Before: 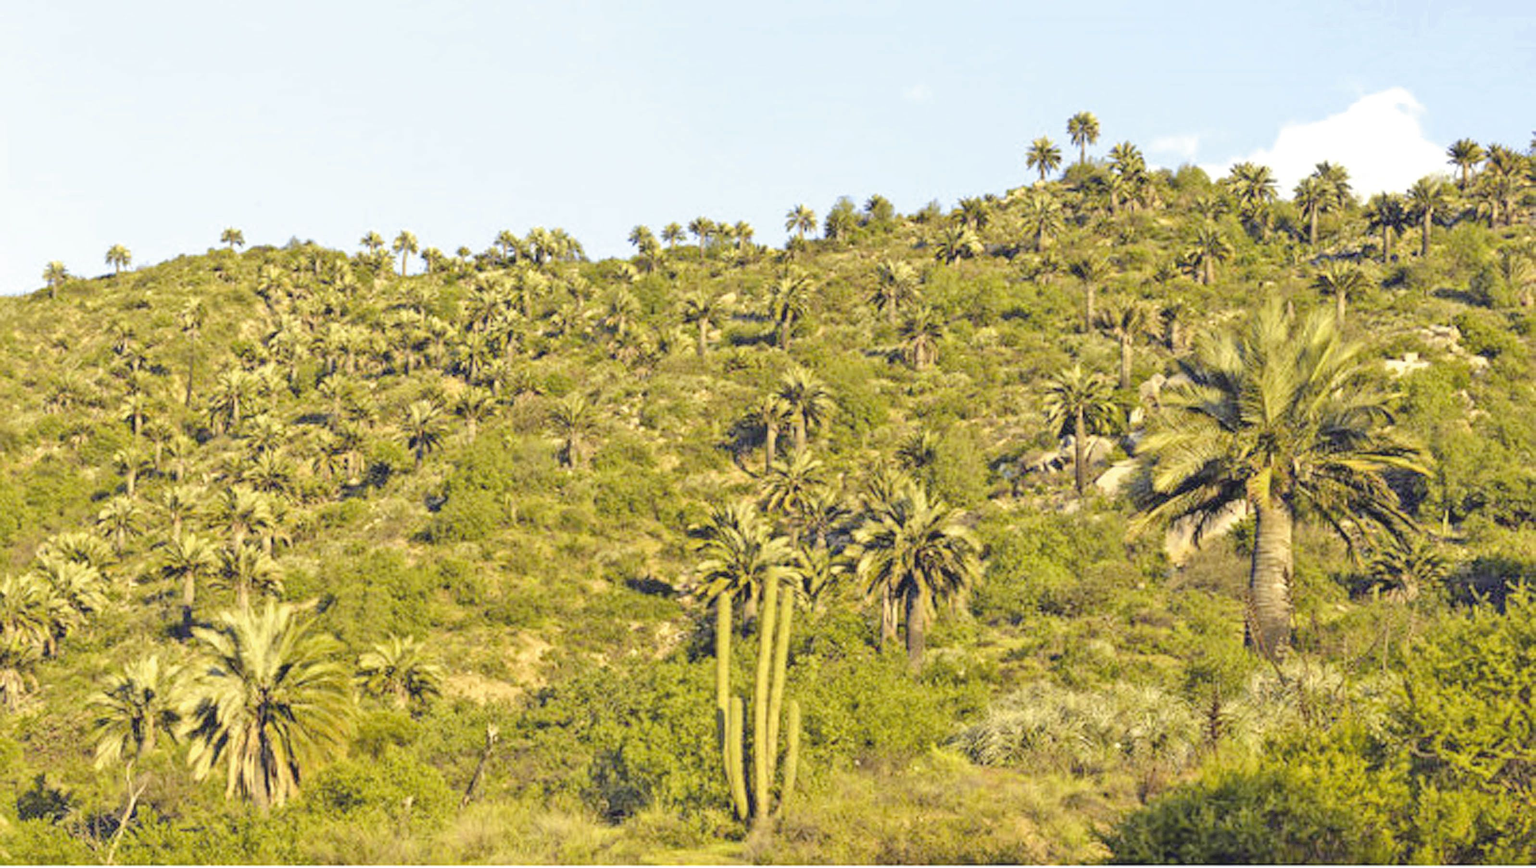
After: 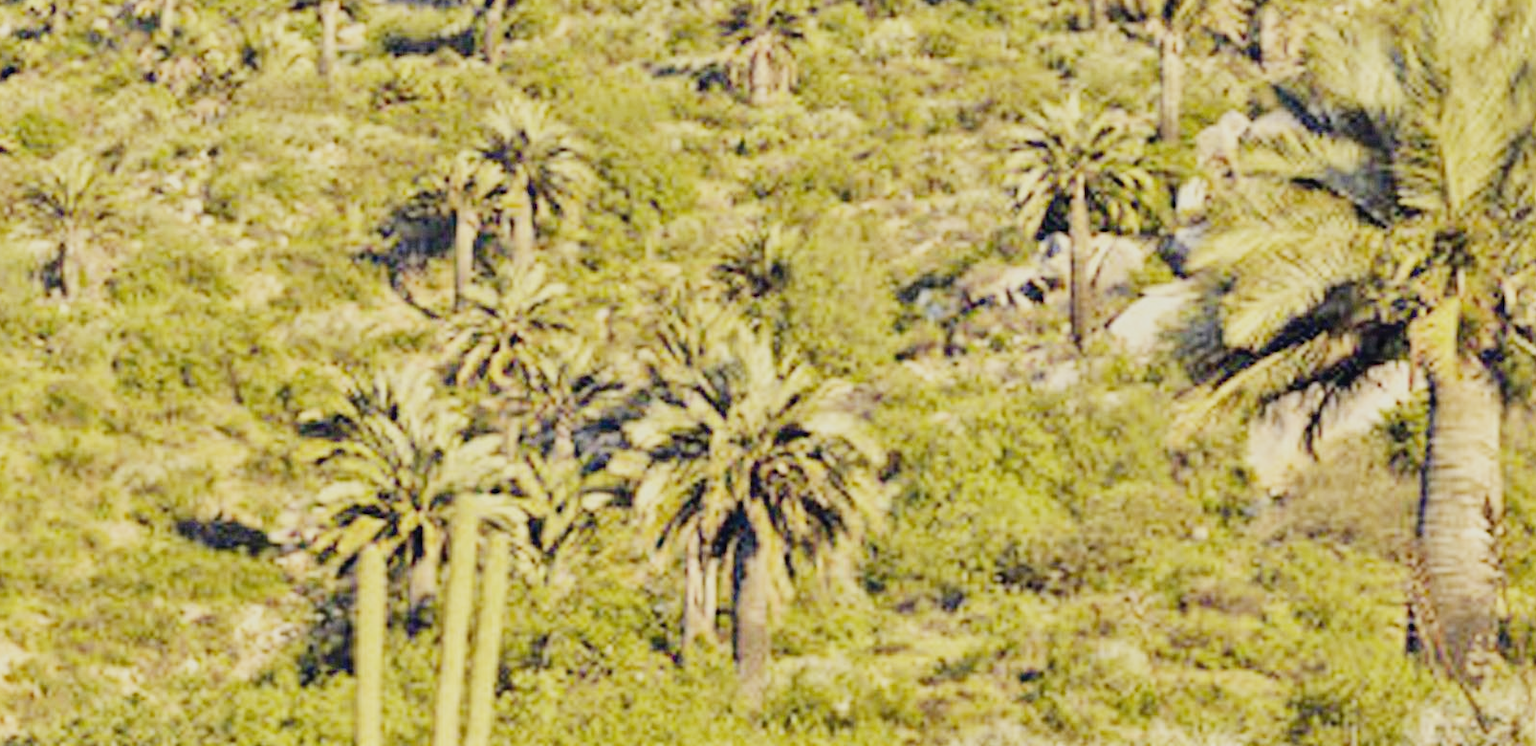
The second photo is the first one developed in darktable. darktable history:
crop: left 35.03%, top 36.625%, right 14.663%, bottom 20.057%
sigmoid: contrast 1.69, skew -0.23, preserve hue 0%, red attenuation 0.1, red rotation 0.035, green attenuation 0.1, green rotation -0.017, blue attenuation 0.15, blue rotation -0.052, base primaries Rec2020
white balance: emerald 1
